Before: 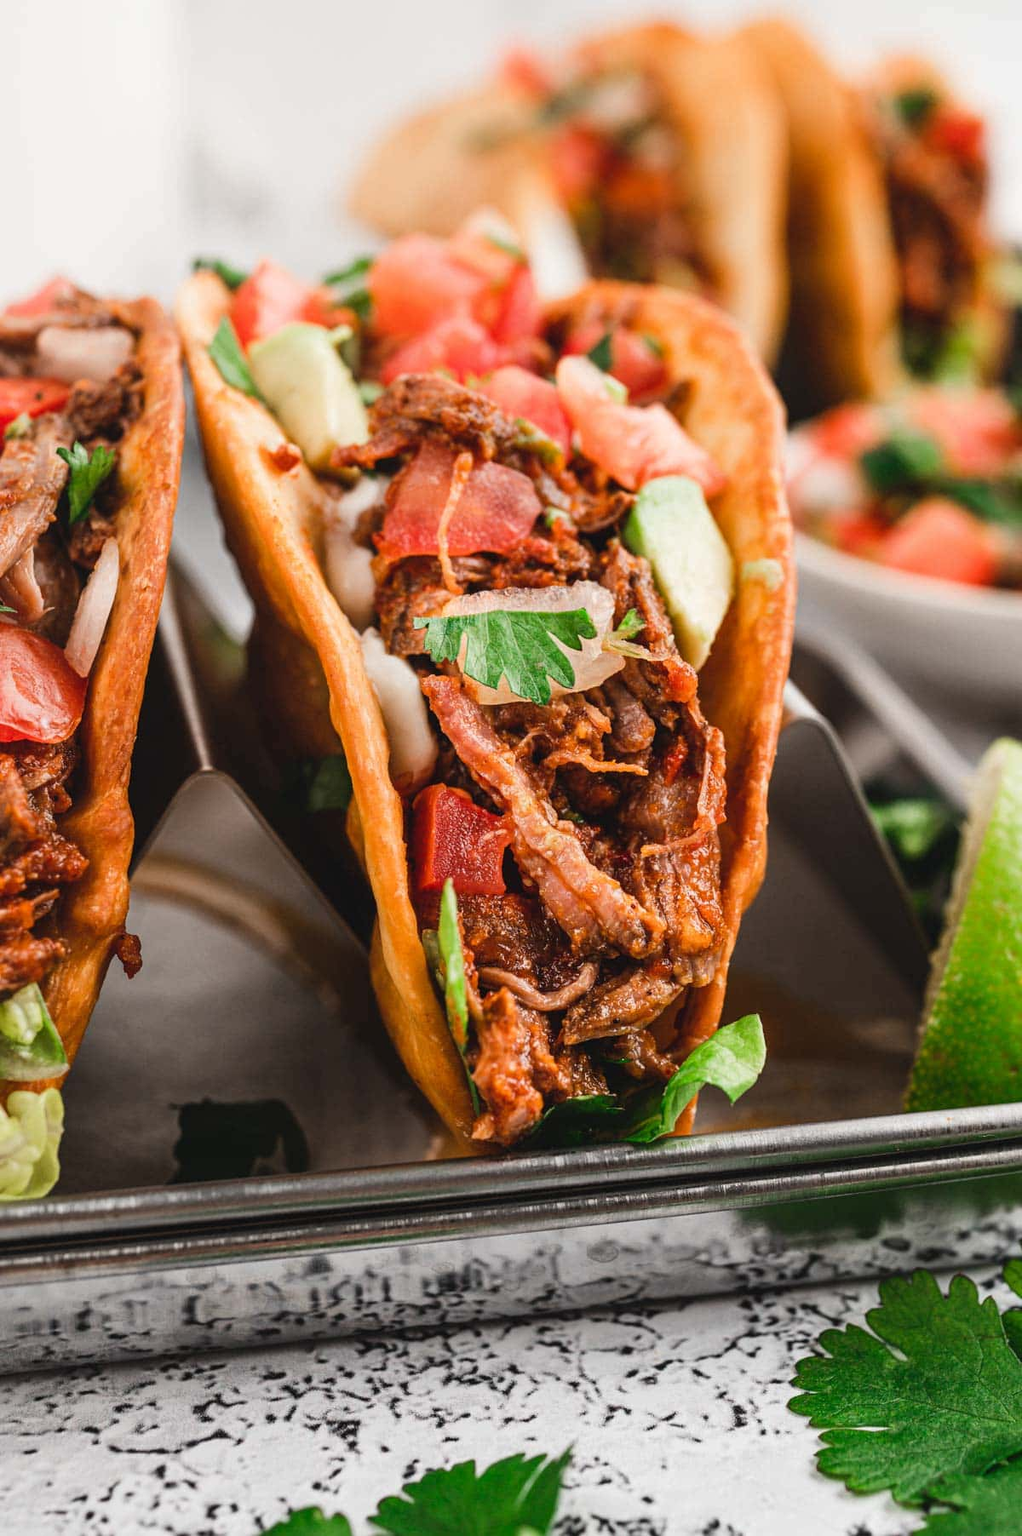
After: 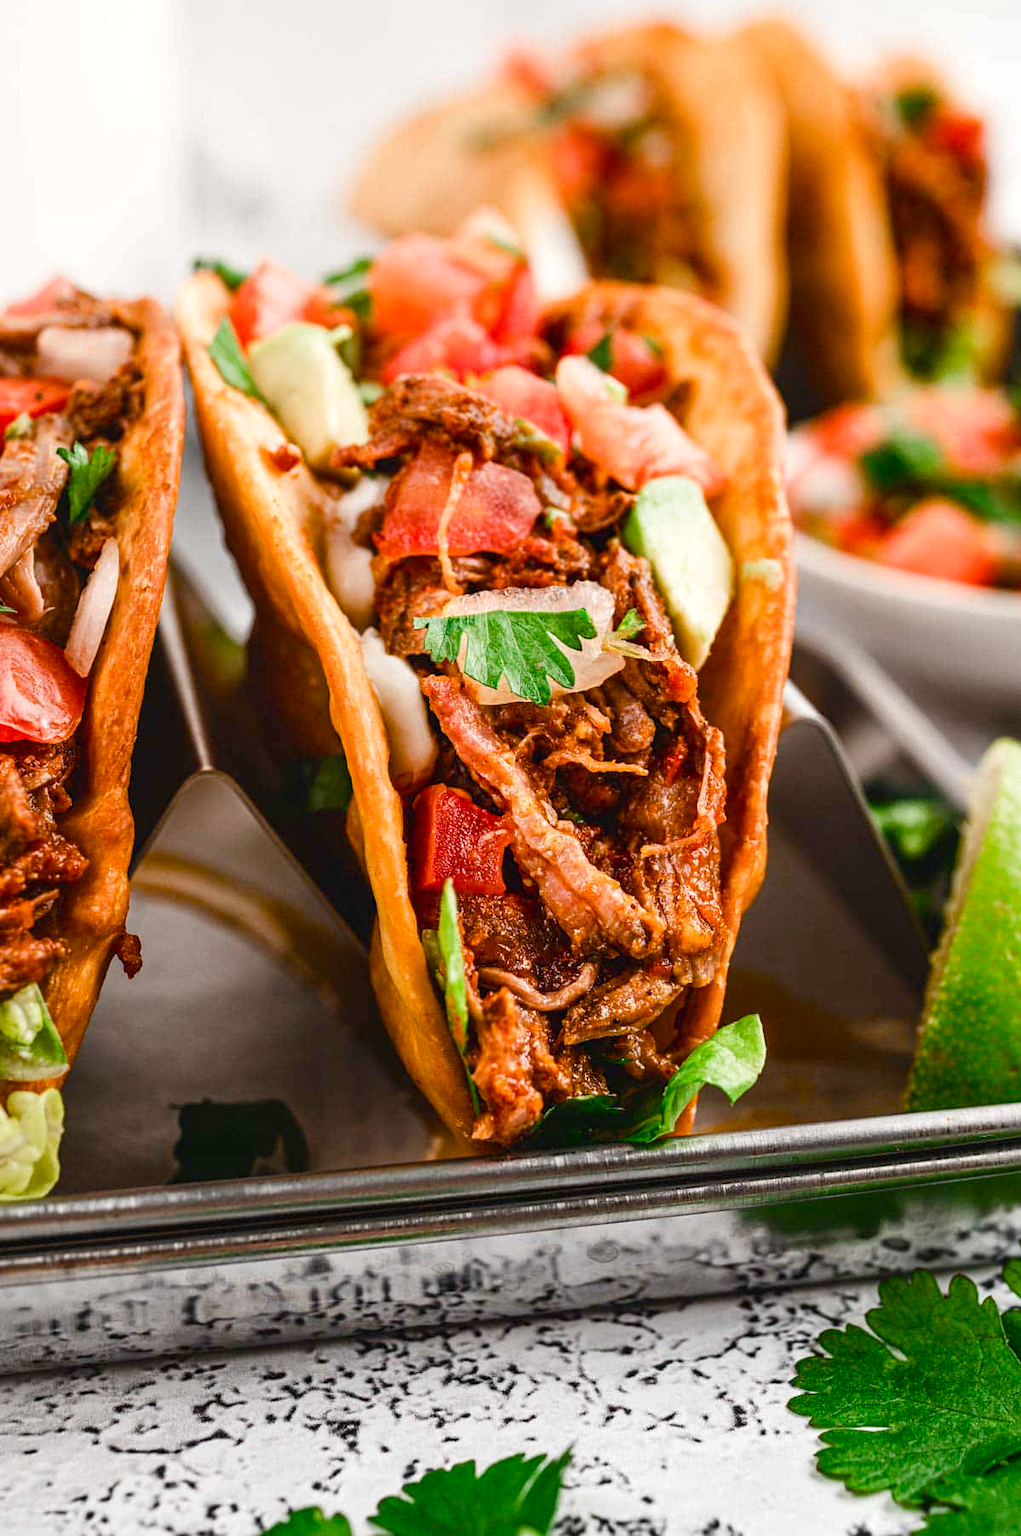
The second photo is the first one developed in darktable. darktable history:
color balance rgb: perceptual saturation grading › global saturation 20%, perceptual saturation grading › highlights -24.952%, perceptual saturation grading › shadows 49.772%, global vibrance 14.55%
exposure: black level correction 0.001, exposure 0.143 EV, compensate highlight preservation false
contrast equalizer: octaves 7, y [[0.5, 0.502, 0.506, 0.511, 0.52, 0.537], [0.5 ×6], [0.505, 0.509, 0.518, 0.534, 0.553, 0.561], [0 ×6], [0 ×6]]
